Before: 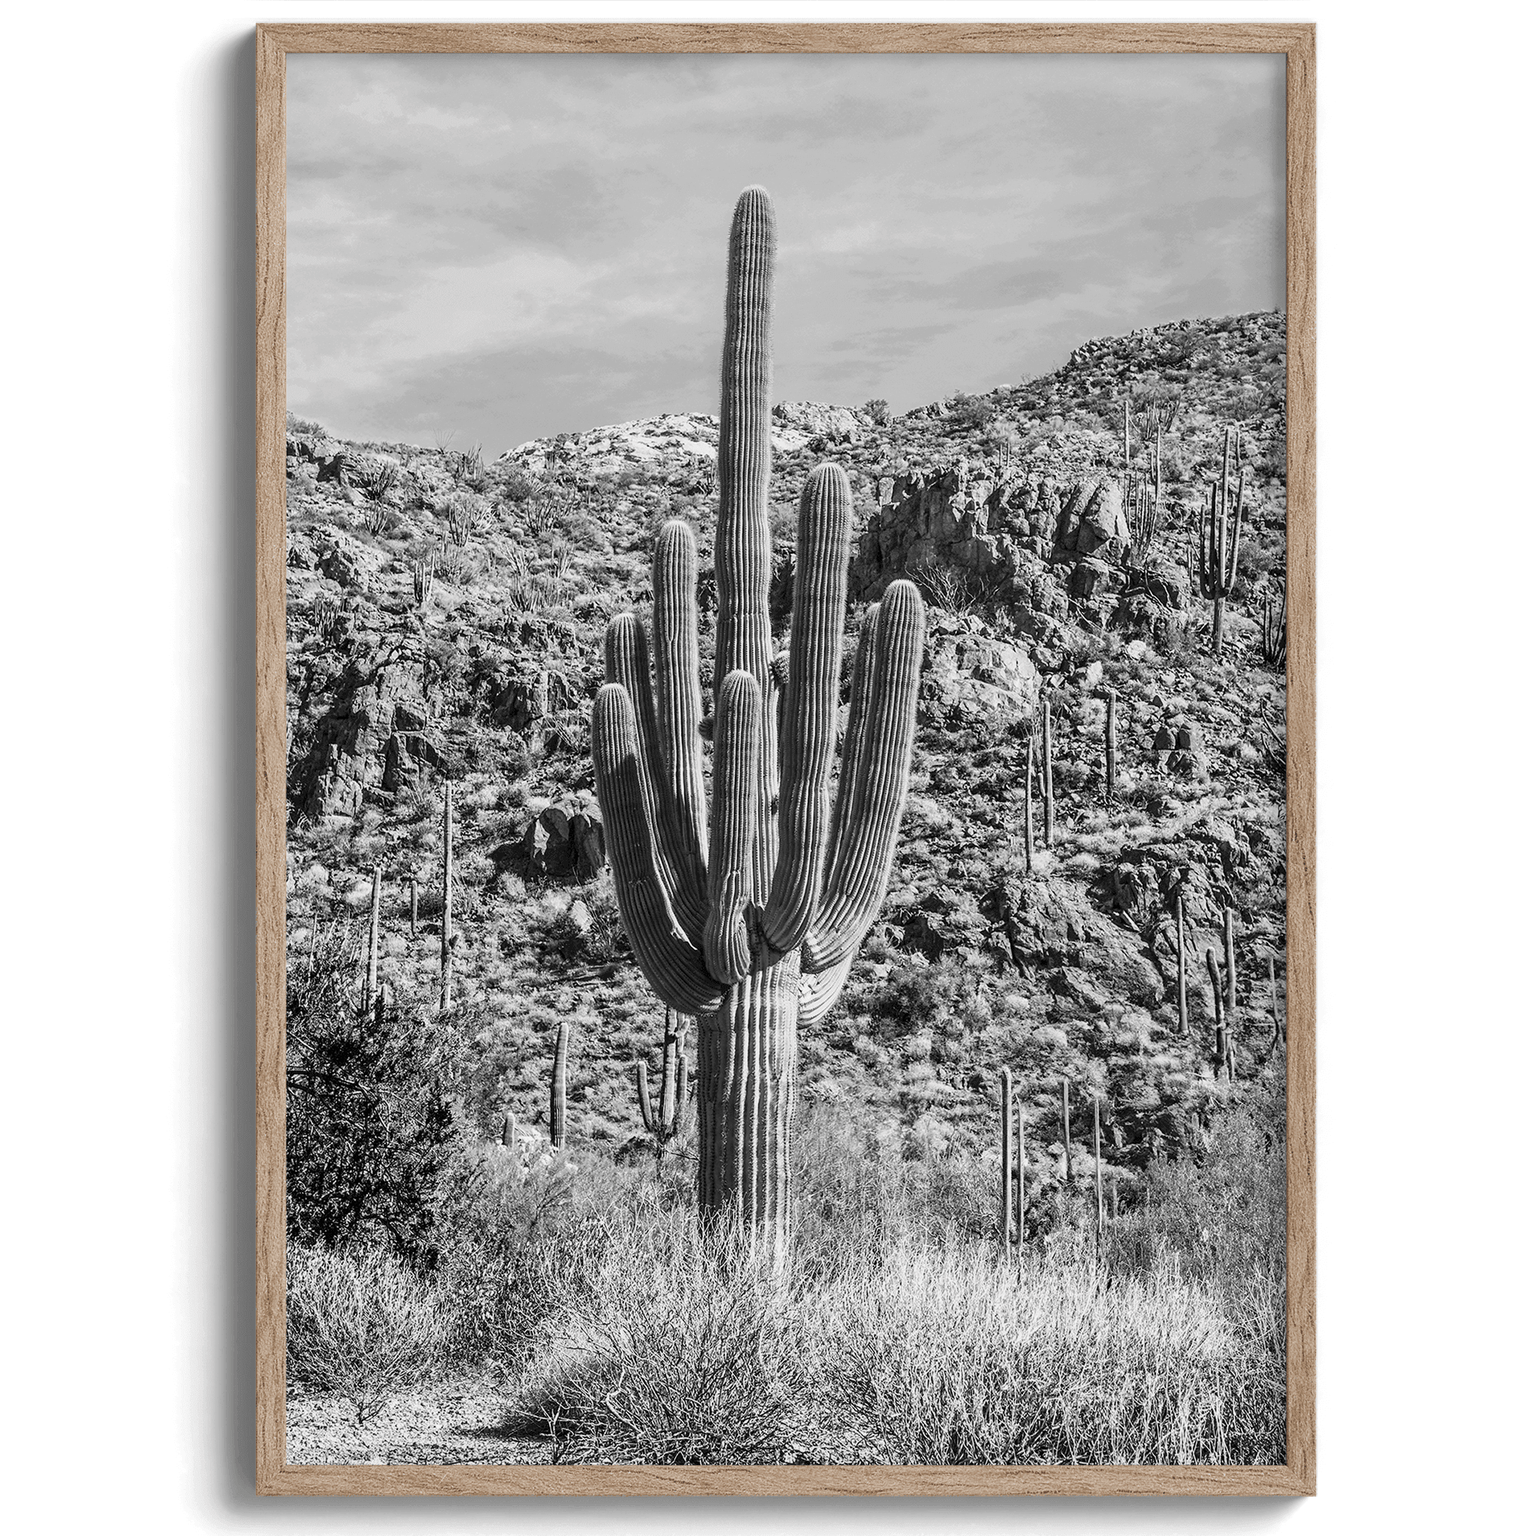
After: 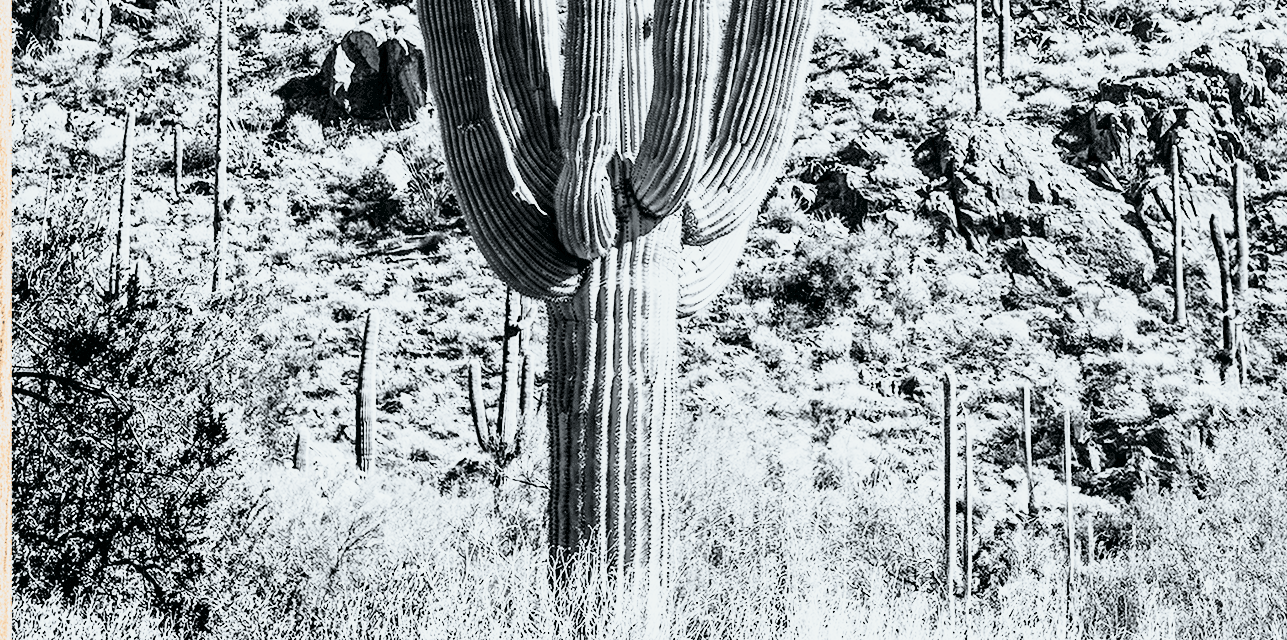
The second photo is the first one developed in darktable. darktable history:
white balance: red 0.974, blue 1.044
crop: left 18.091%, top 51.13%, right 17.525%, bottom 16.85%
base curve: curves: ch0 [(0, 0) (0.012, 0.01) (0.073, 0.168) (0.31, 0.711) (0.645, 0.957) (1, 1)], preserve colors none
local contrast: highlights 100%, shadows 100%, detail 120%, midtone range 0.2
tone curve: curves: ch0 [(0, 0.008) (0.081, 0.044) (0.177, 0.123) (0.283, 0.253) (0.416, 0.449) (0.495, 0.524) (0.661, 0.756) (0.796, 0.859) (1, 0.951)]; ch1 [(0, 0) (0.161, 0.092) (0.35, 0.33) (0.392, 0.392) (0.427, 0.426) (0.479, 0.472) (0.505, 0.5) (0.521, 0.524) (0.567, 0.556) (0.583, 0.588) (0.625, 0.627) (0.678, 0.733) (1, 1)]; ch2 [(0, 0) (0.346, 0.362) (0.404, 0.427) (0.502, 0.499) (0.531, 0.523) (0.544, 0.561) (0.58, 0.59) (0.629, 0.642) (0.717, 0.678) (1, 1)], color space Lab, independent channels, preserve colors none
